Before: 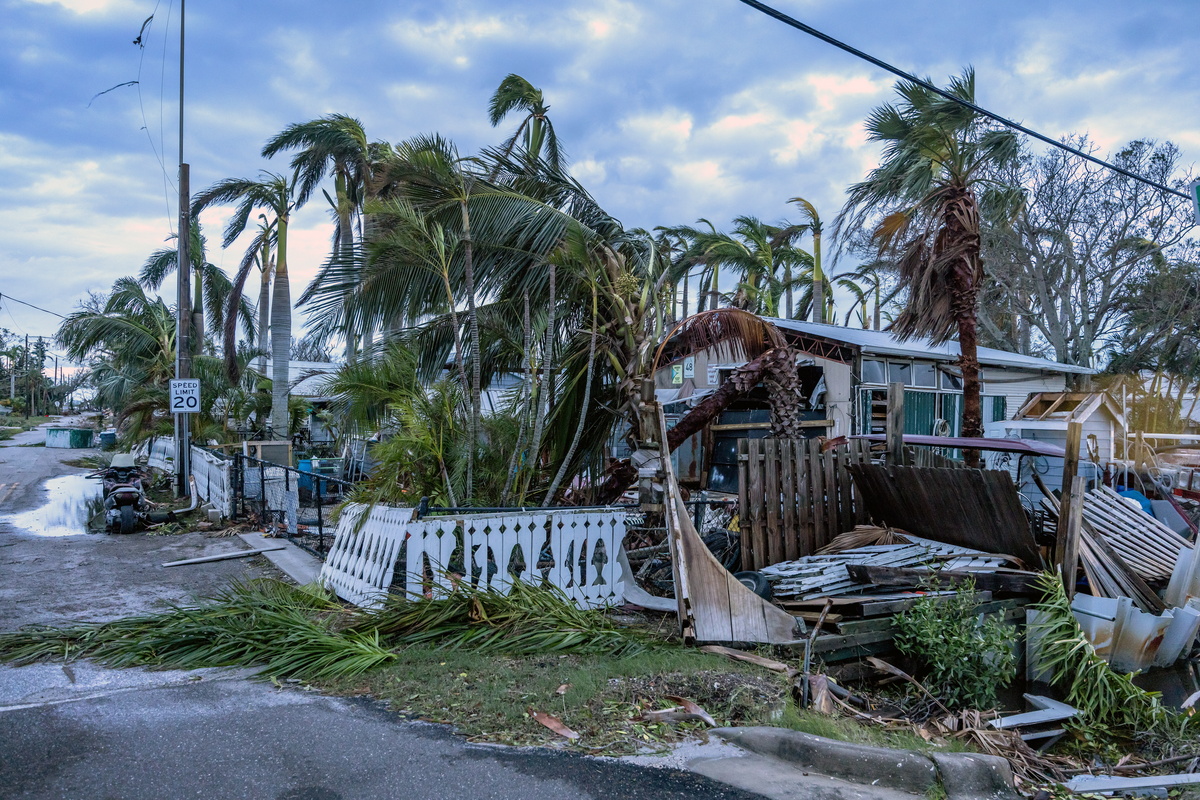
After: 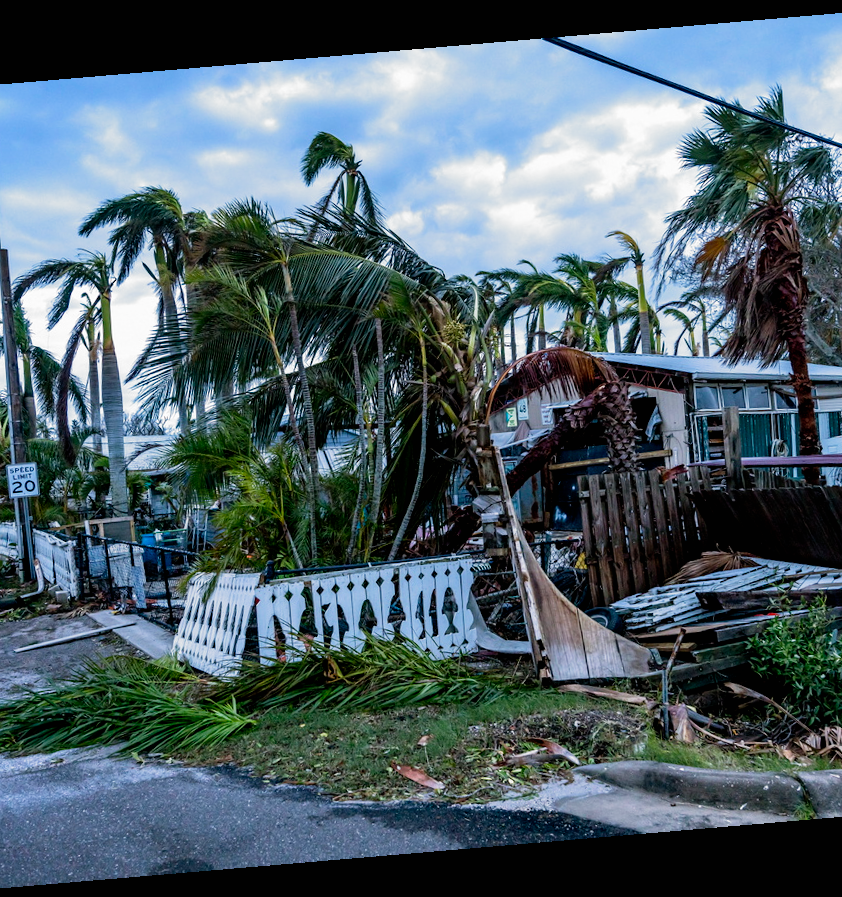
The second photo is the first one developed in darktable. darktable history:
filmic rgb: black relative exposure -8.2 EV, white relative exposure 2.2 EV, threshold 3 EV, hardness 7.11, latitude 75%, contrast 1.325, highlights saturation mix -2%, shadows ↔ highlights balance 30%, preserve chrominance no, color science v5 (2021), contrast in shadows safe, contrast in highlights safe, enable highlight reconstruction true
rotate and perspective: rotation -4.86°, automatic cropping off
crop and rotate: left 15.546%, right 17.787%
